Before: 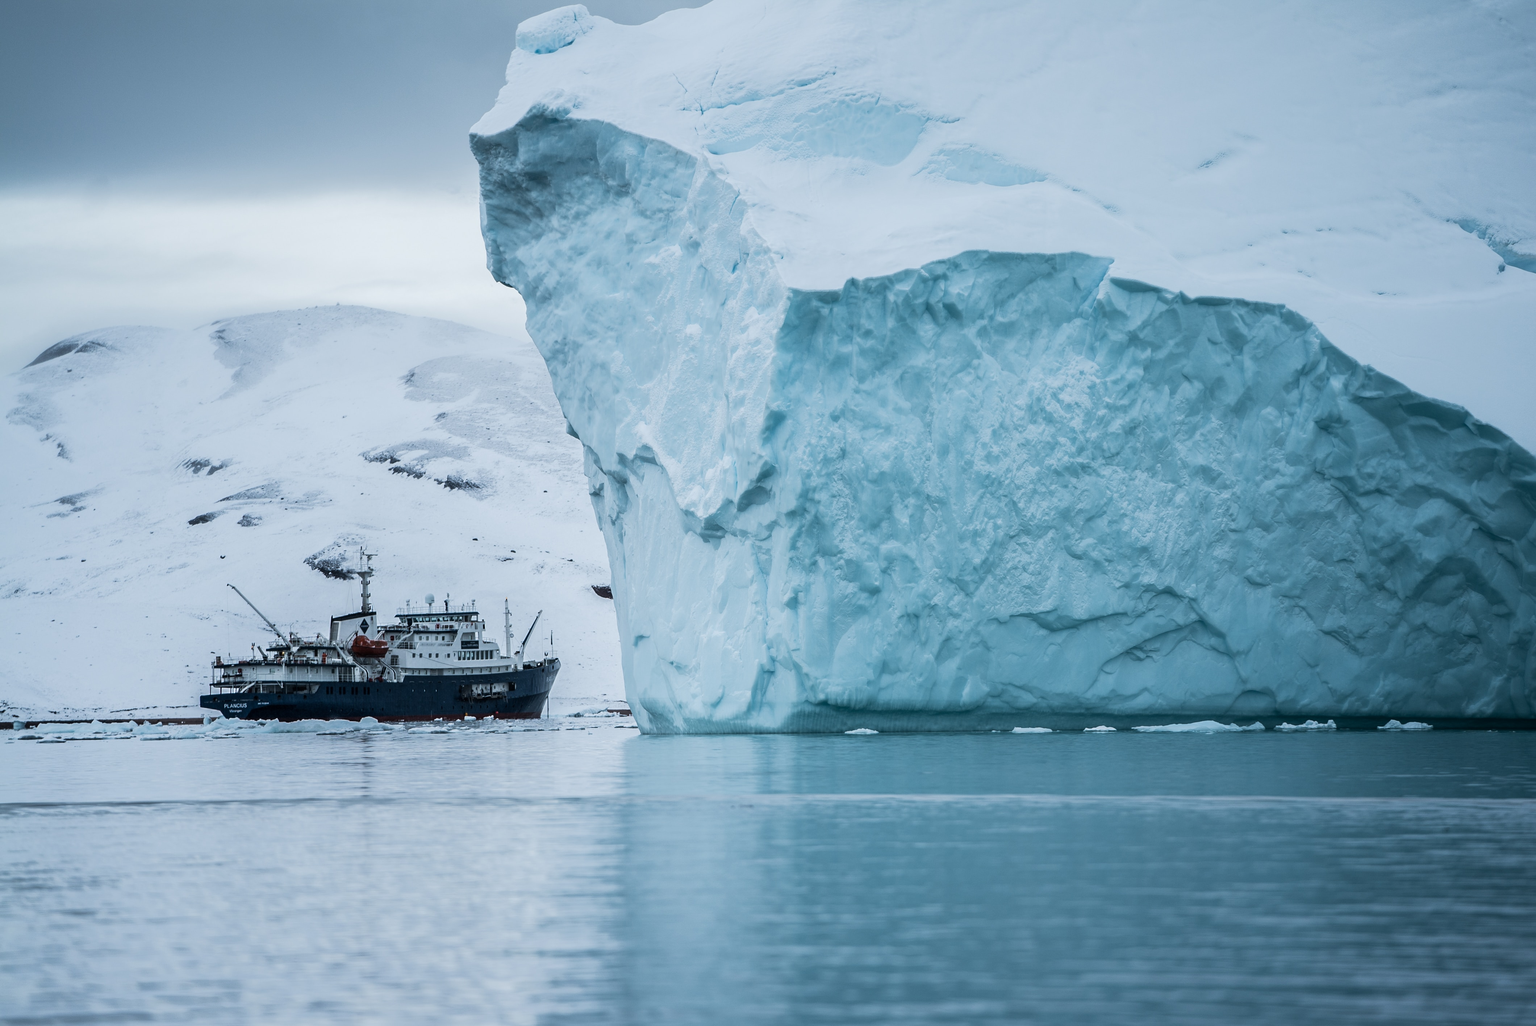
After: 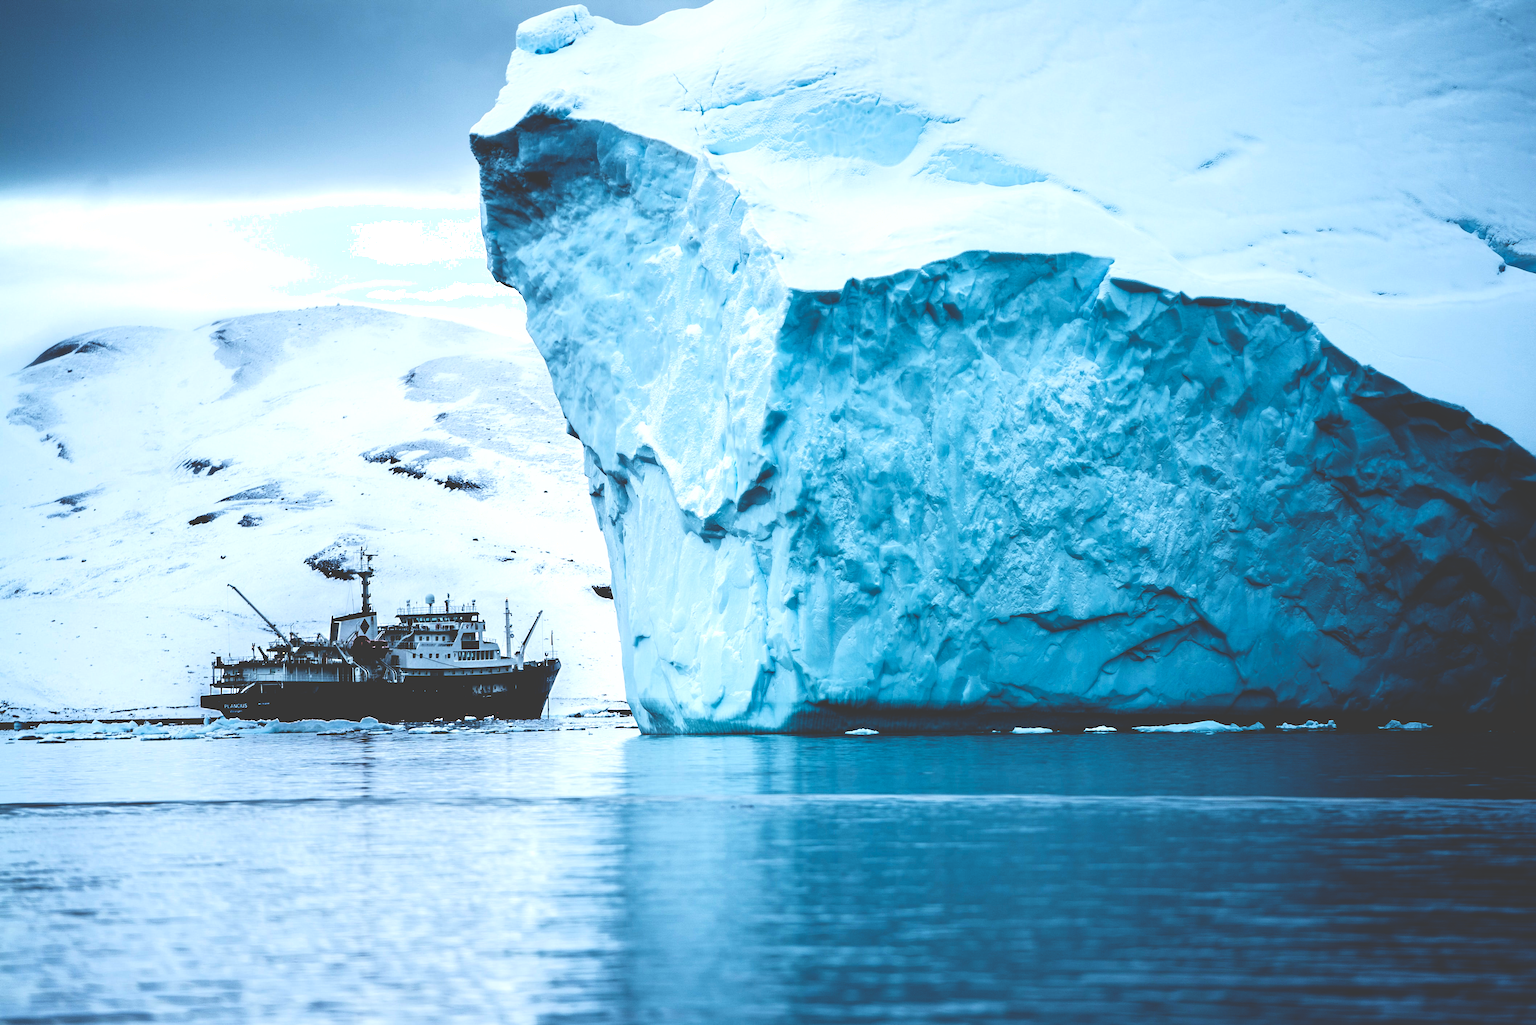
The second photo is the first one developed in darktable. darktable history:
base curve: curves: ch0 [(0, 0.036) (0.083, 0.04) (0.804, 1)], preserve colors none
tone equalizer: -8 EV -0.417 EV, -7 EV -0.389 EV, -6 EV -0.333 EV, -5 EV -0.222 EV, -3 EV 0.222 EV, -2 EV 0.333 EV, -1 EV 0.389 EV, +0 EV 0.417 EV, edges refinement/feathering 500, mask exposure compensation -1.57 EV, preserve details no
